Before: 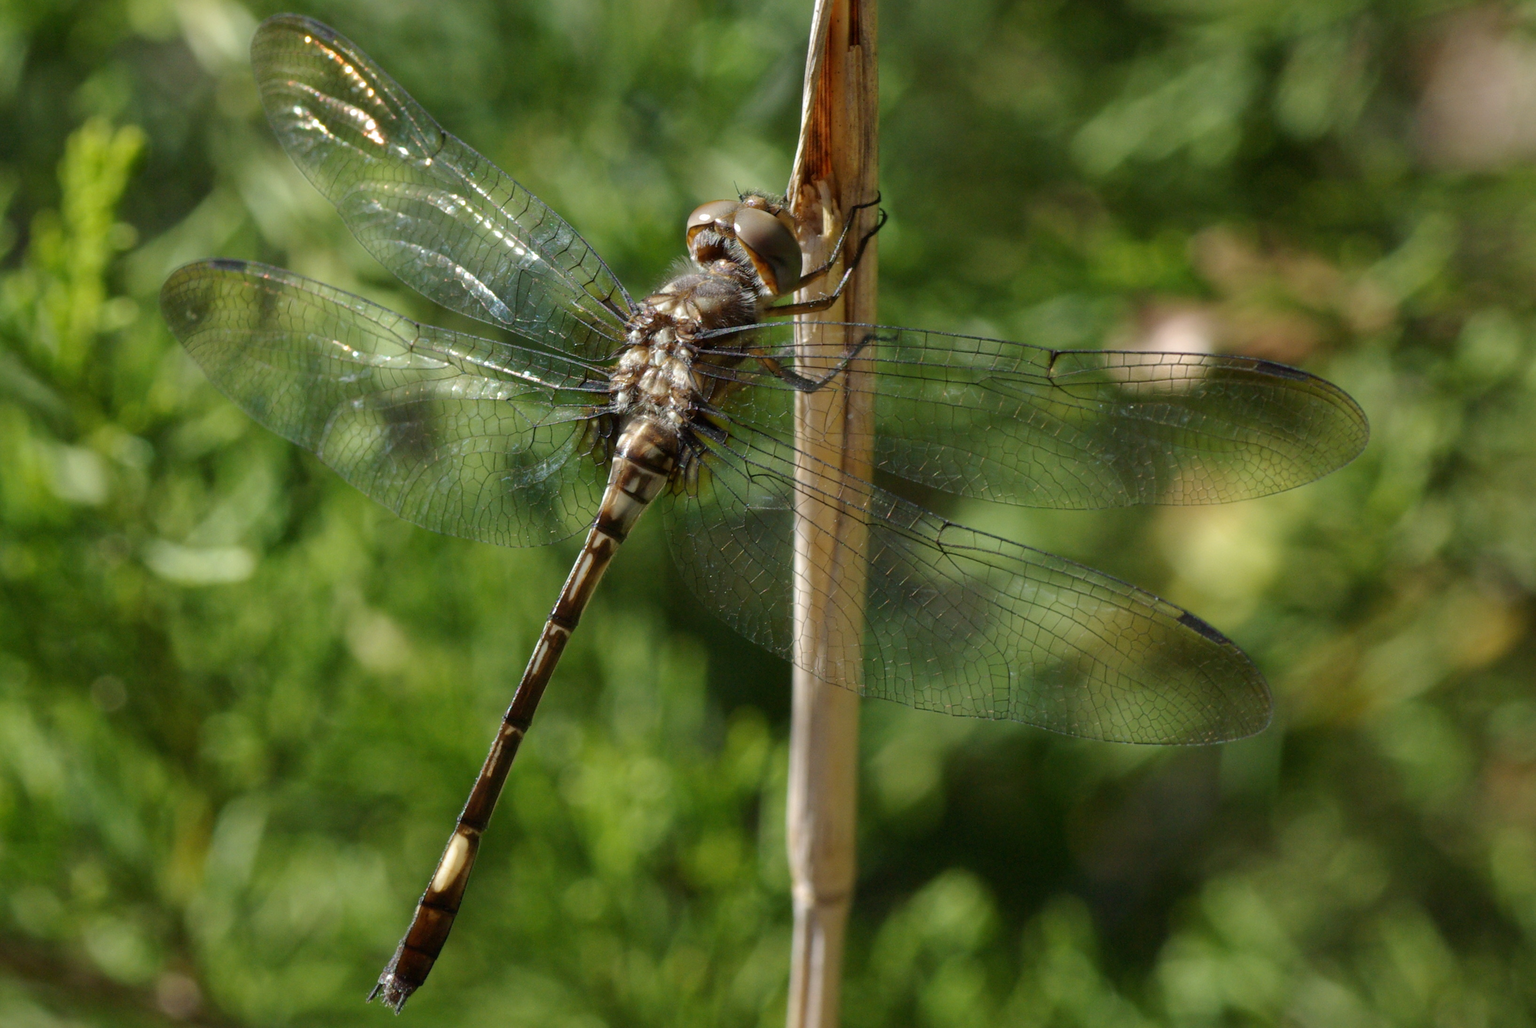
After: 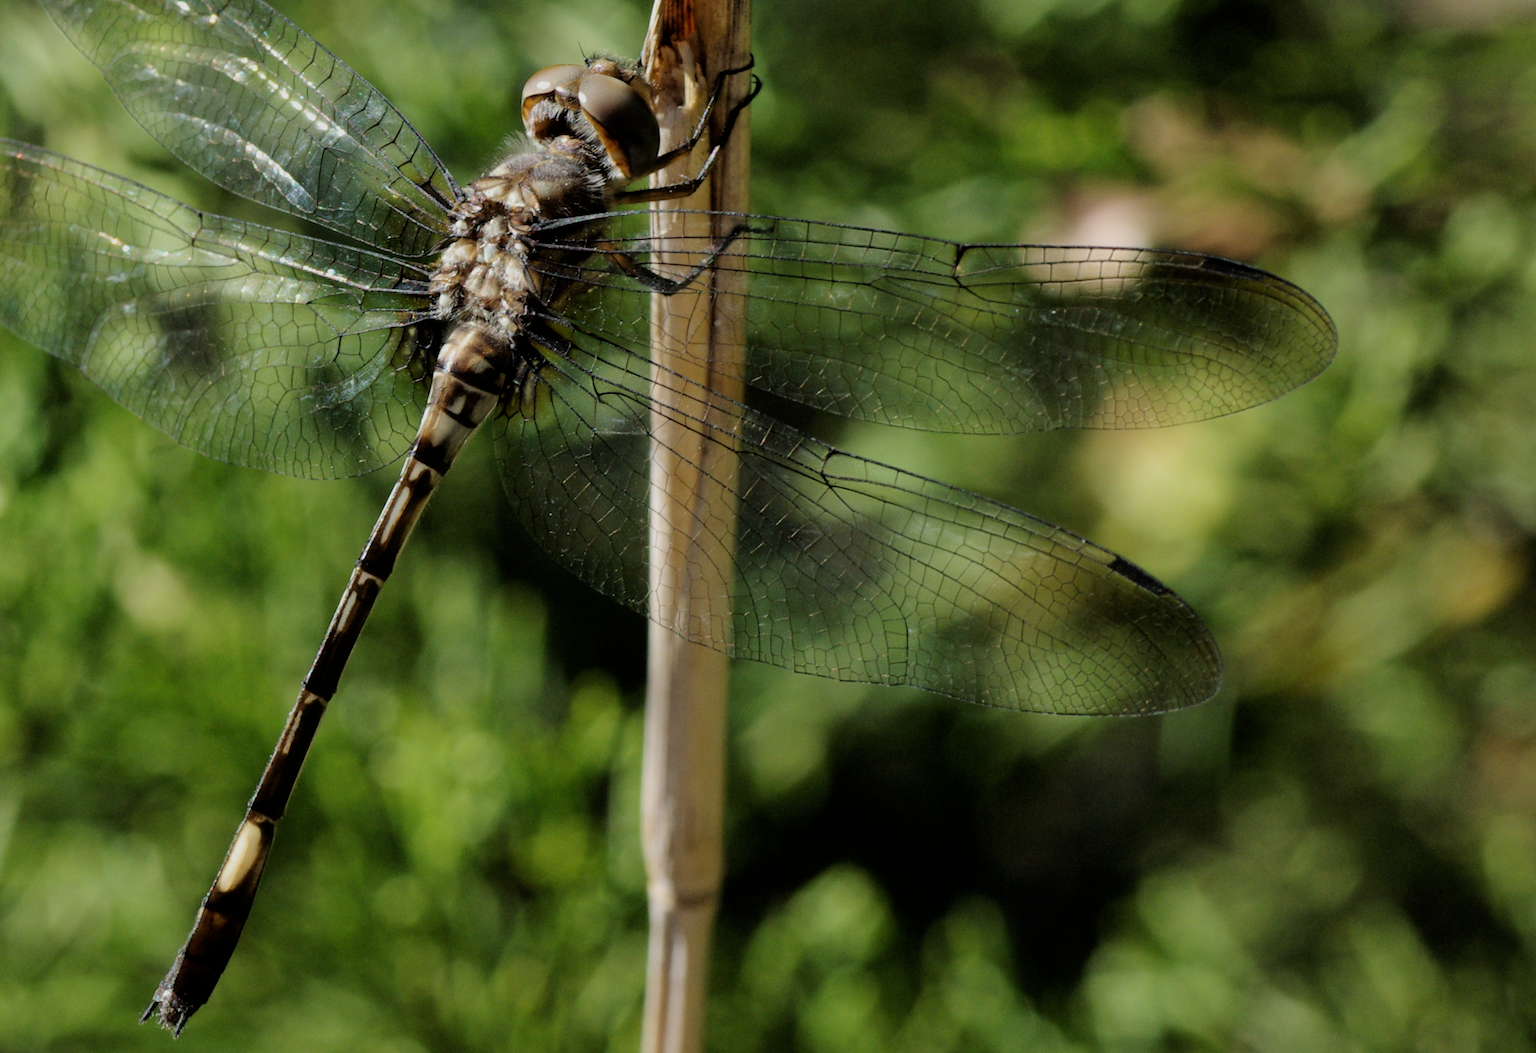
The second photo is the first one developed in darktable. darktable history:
crop: left 16.315%, top 14.246%
filmic rgb: black relative exposure -5 EV, hardness 2.88, contrast 1.2
